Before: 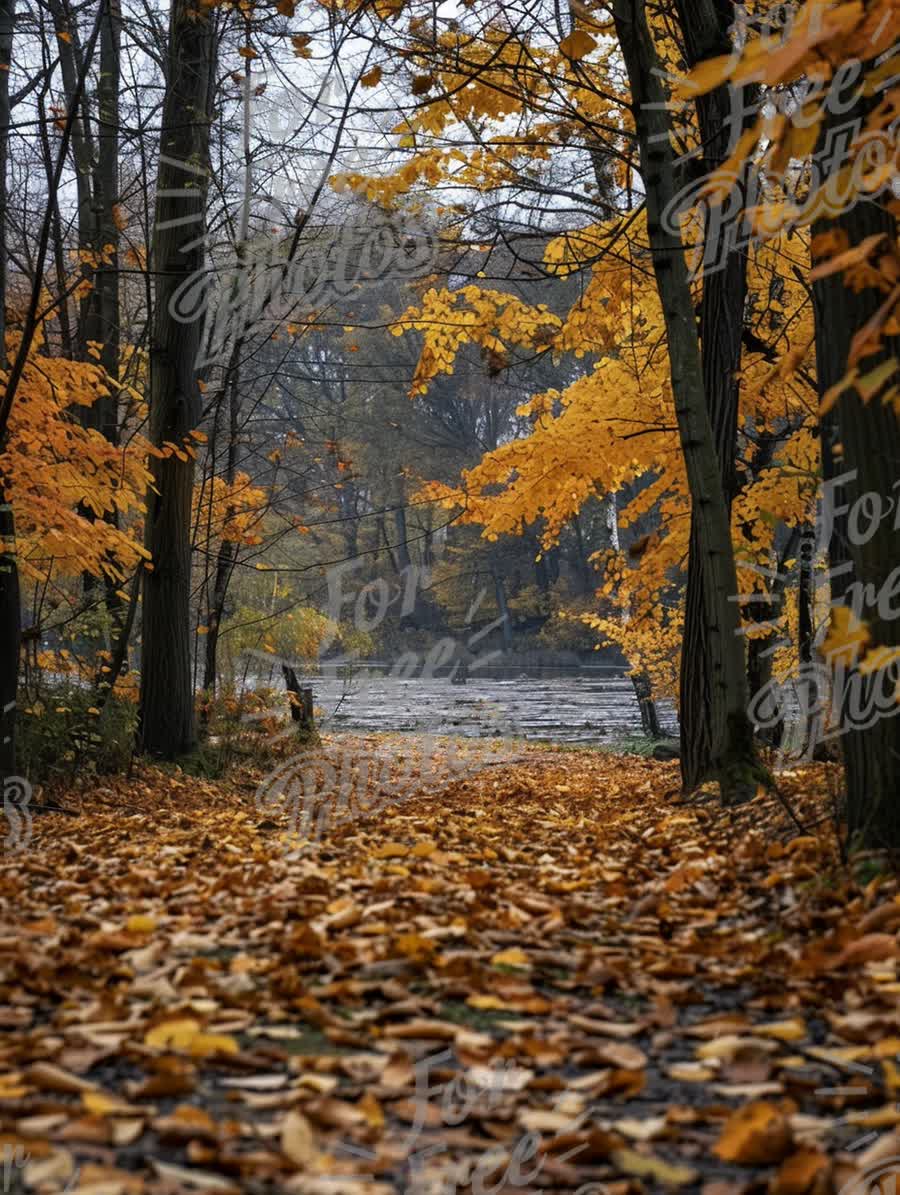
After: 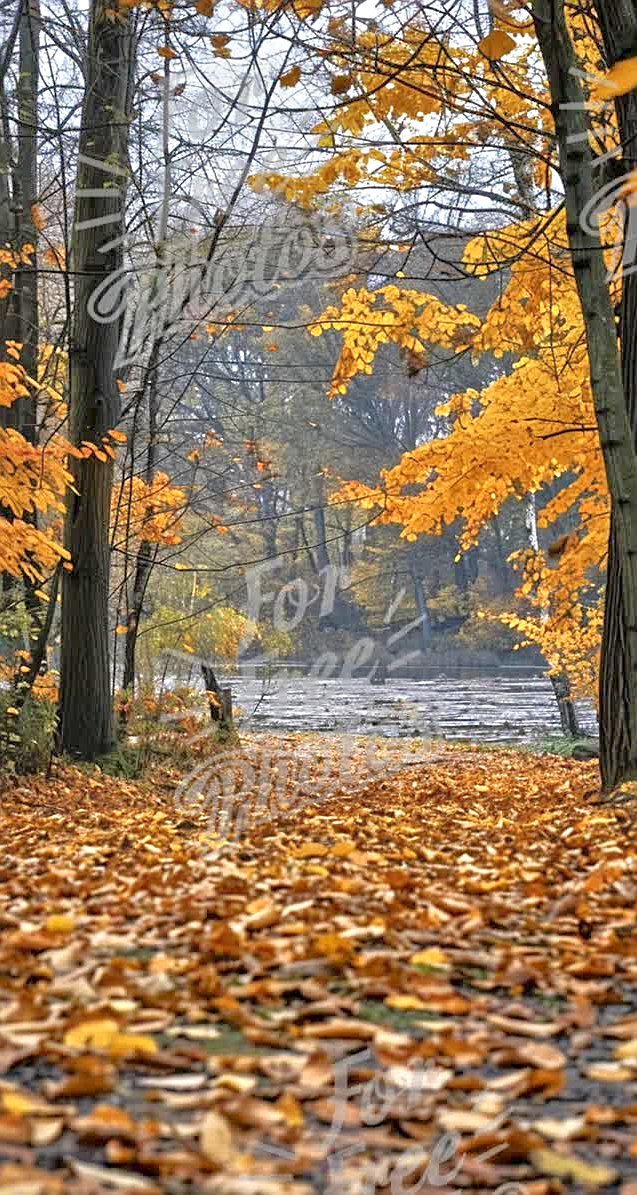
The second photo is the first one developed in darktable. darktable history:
tone equalizer: -8 EV 2 EV, -7 EV 2 EV, -6 EV 2 EV, -5 EV 2 EV, -4 EV 2 EV, -3 EV 1.5 EV, -2 EV 1 EV, -1 EV 0.5 EV
crop and rotate: left 9.061%, right 20.142%
sharpen: radius 2.167, amount 0.381, threshold 0
